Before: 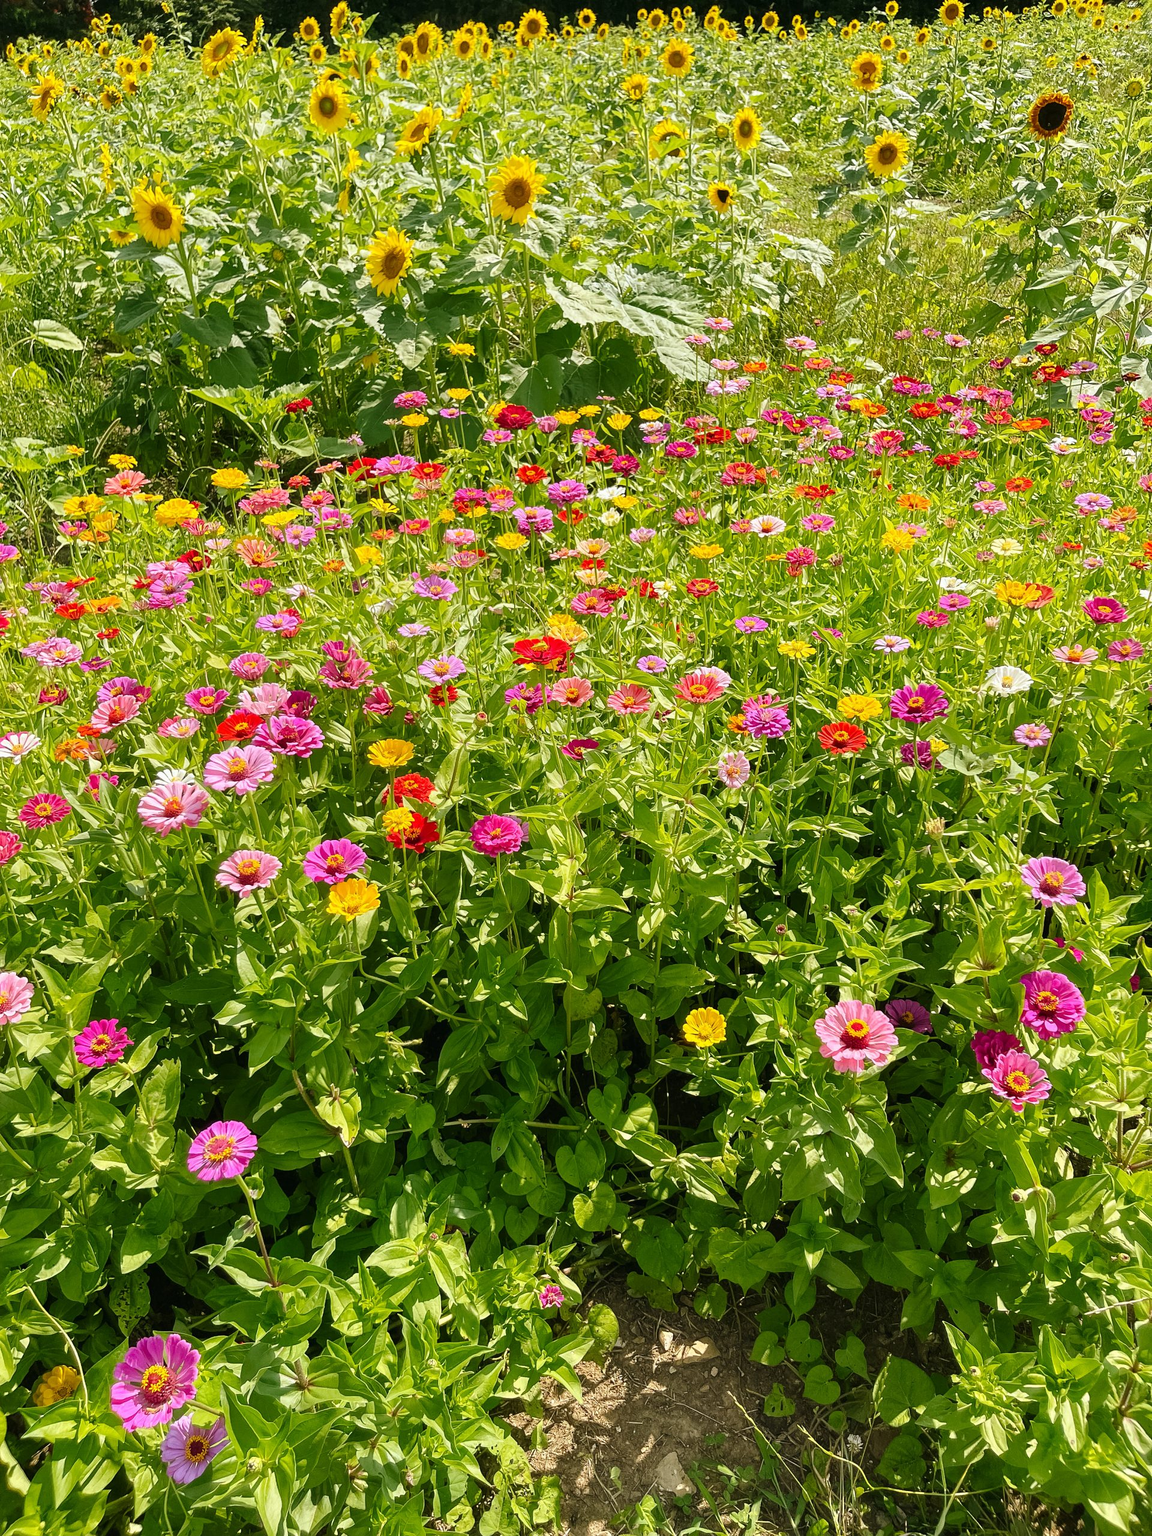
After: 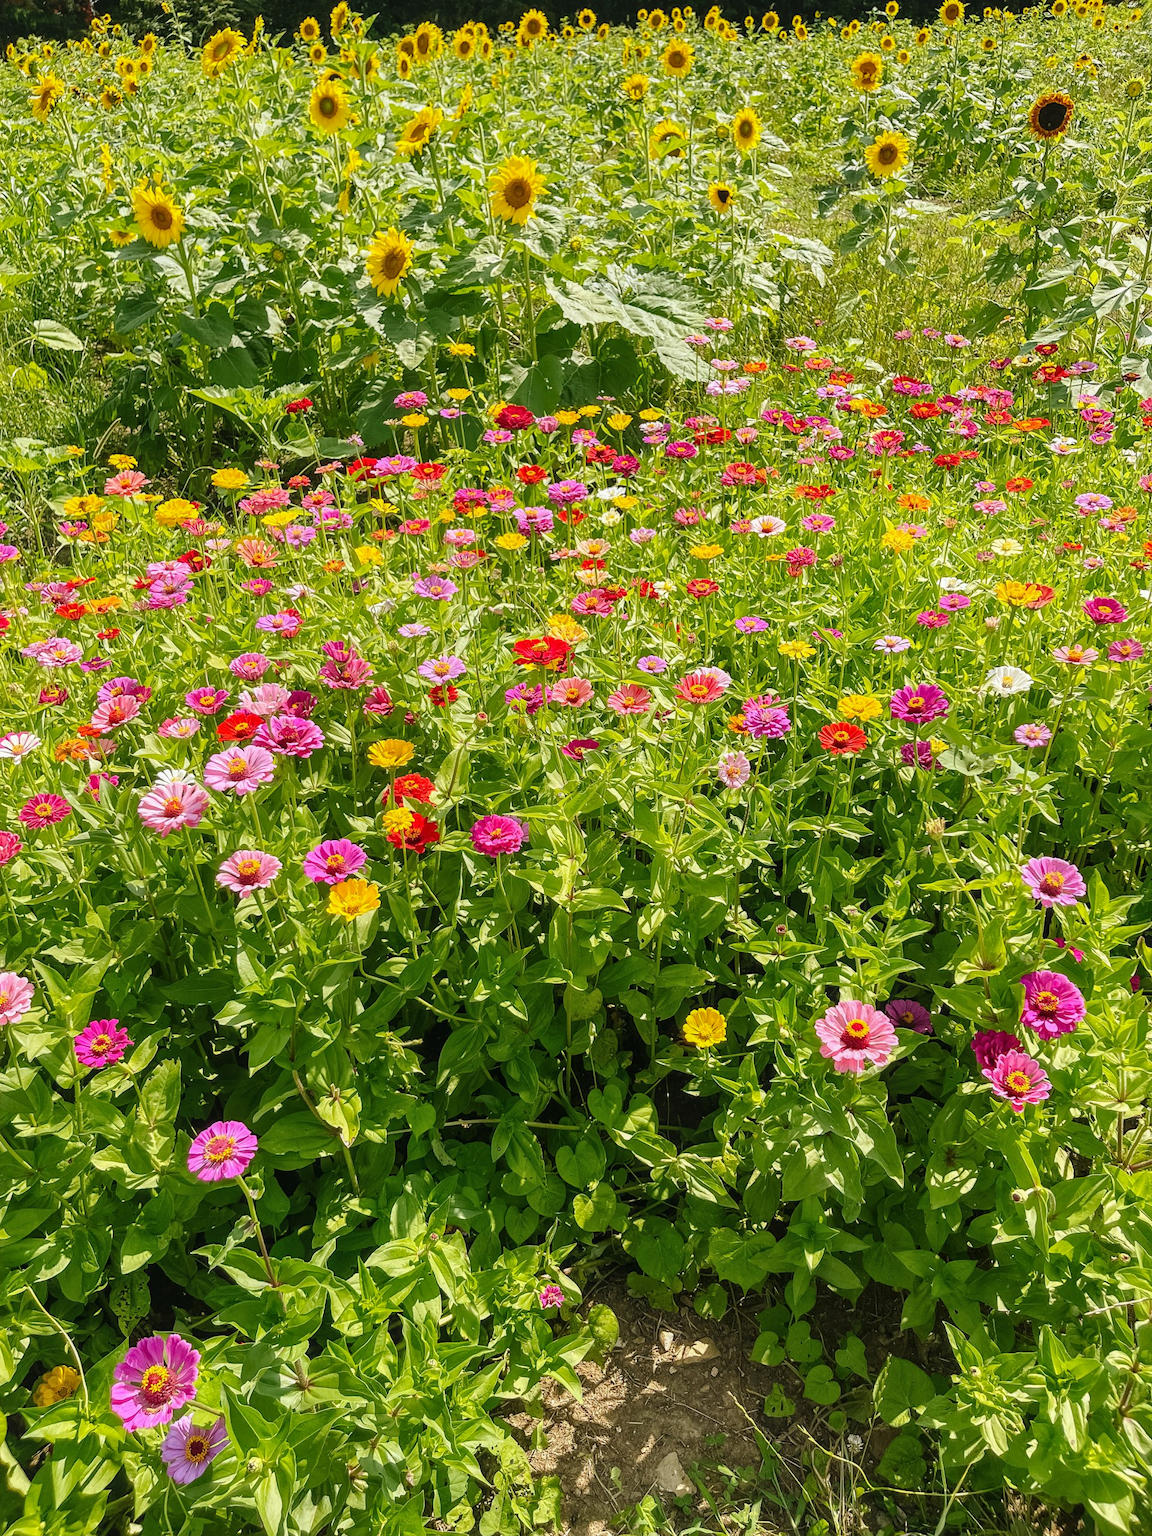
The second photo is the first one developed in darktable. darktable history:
grain: coarseness 0.81 ISO, strength 1.34%, mid-tones bias 0%
local contrast: detail 110%
